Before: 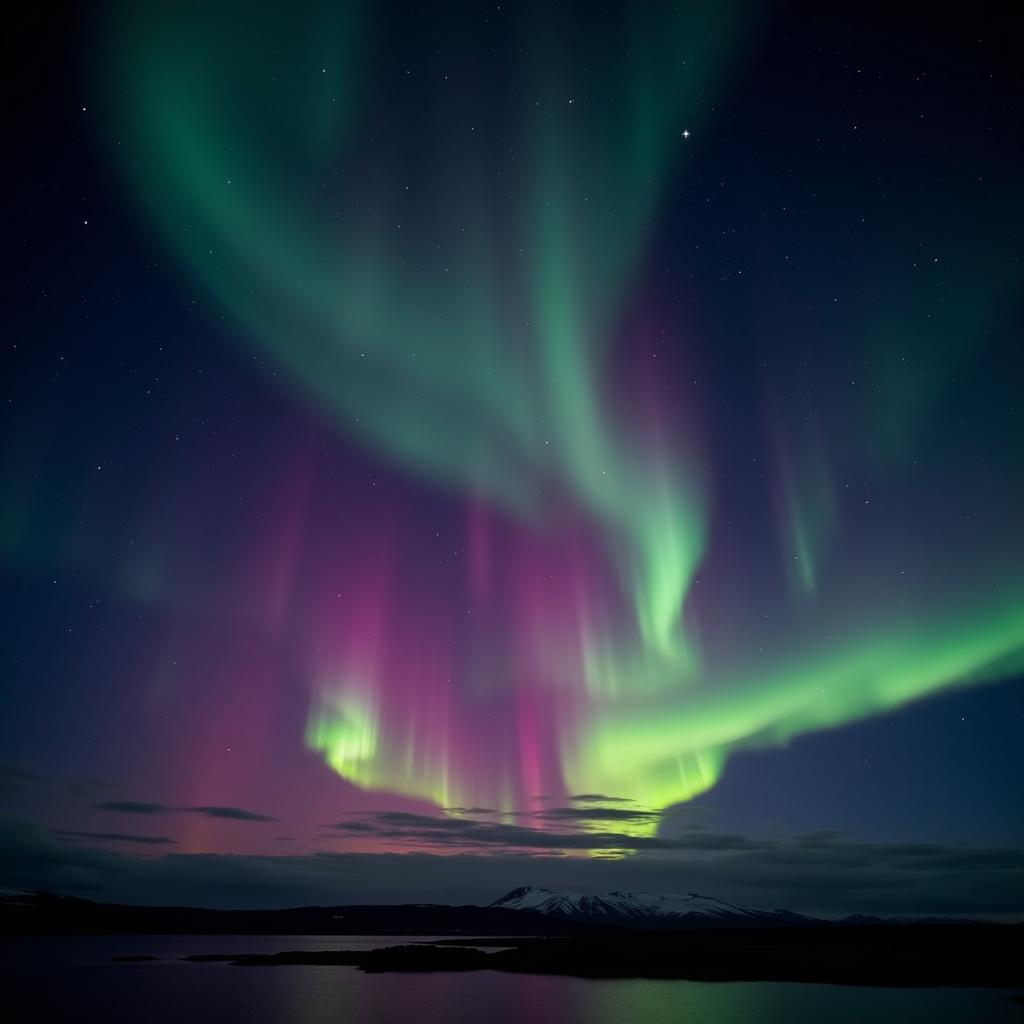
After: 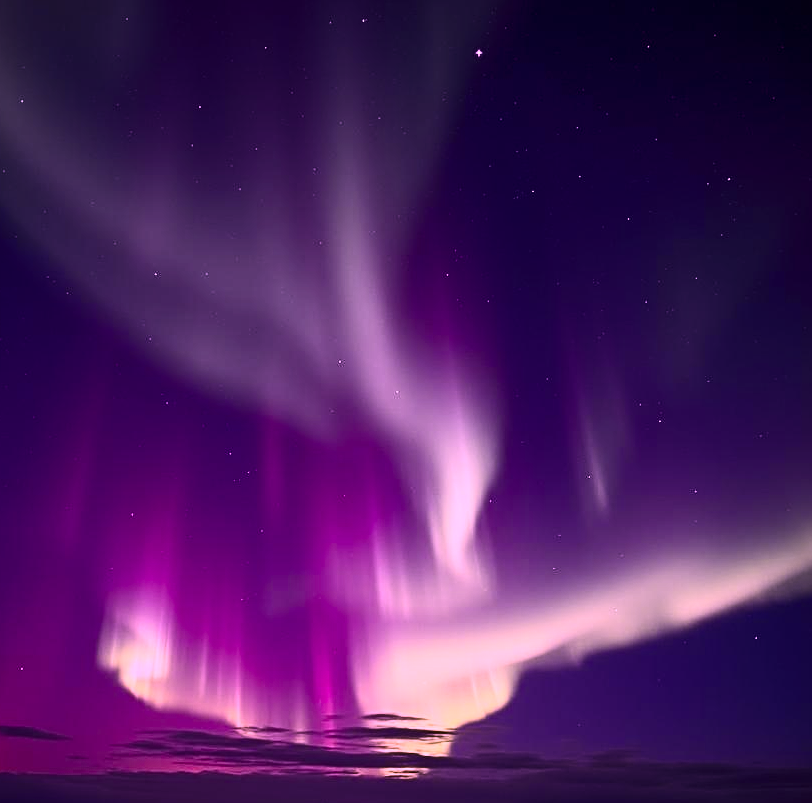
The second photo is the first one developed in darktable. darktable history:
crop and rotate: left 20.265%, top 7.999%, right 0.378%, bottom 13.574%
sharpen: radius 3.1
contrast brightness saturation: contrast 0.299
tone equalizer: -7 EV 0.179 EV, -6 EV 0.157 EV, -5 EV 0.104 EV, -4 EV 0.063 EV, -2 EV -0.016 EV, -1 EV -0.051 EV, +0 EV -0.04 EV, edges refinement/feathering 500, mask exposure compensation -1.57 EV, preserve details guided filter
color calibration: illuminant custom, x 0.263, y 0.519, temperature 7039.94 K
